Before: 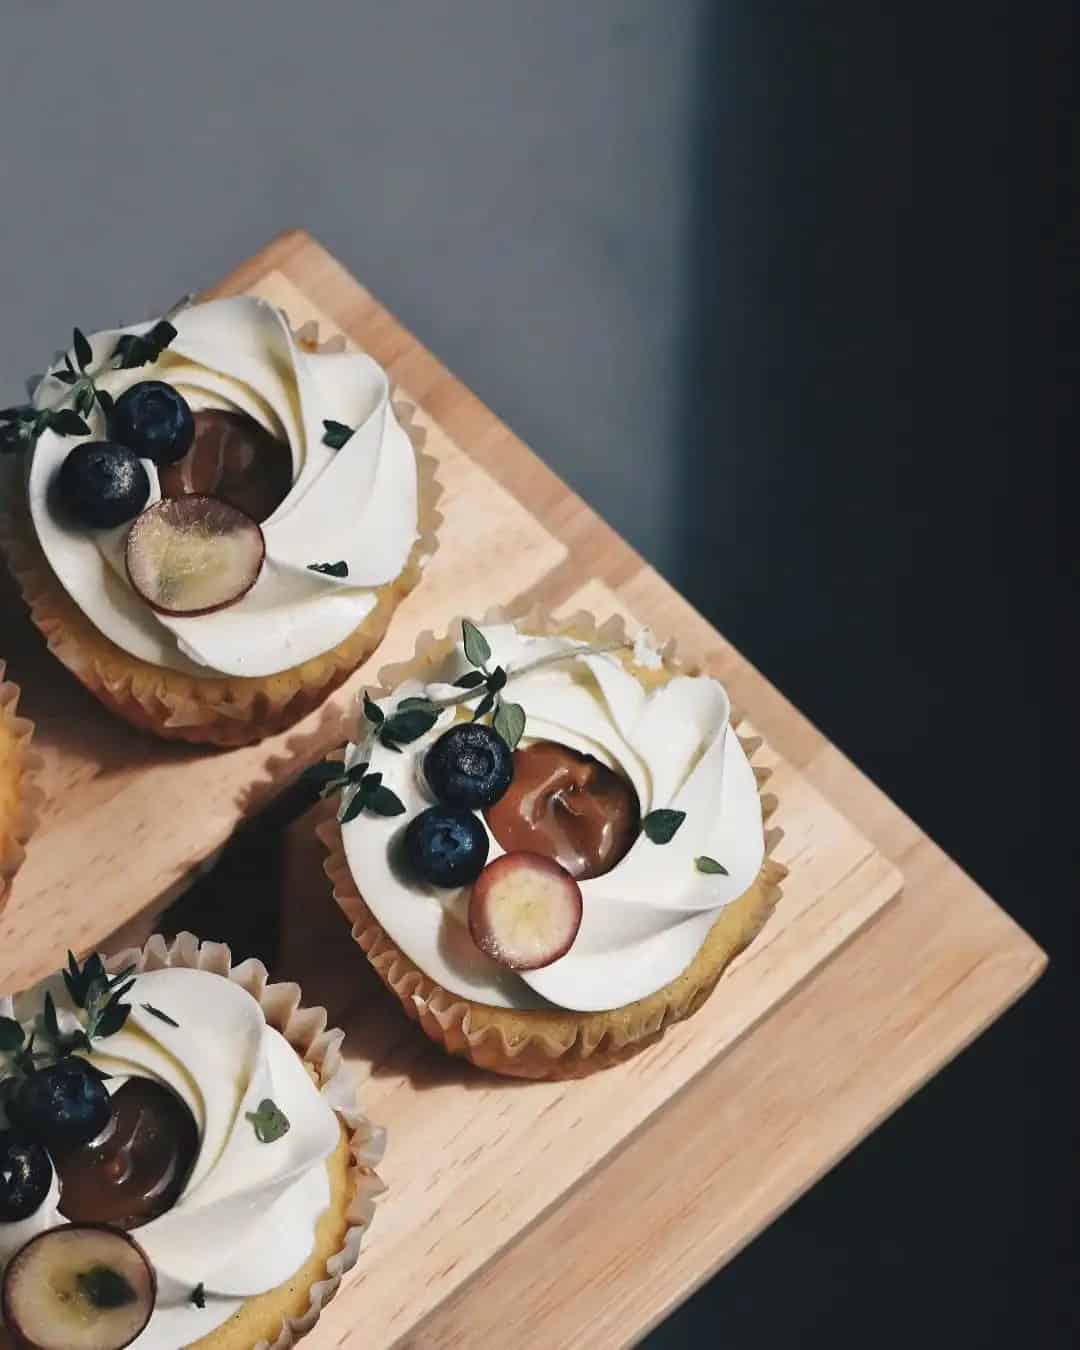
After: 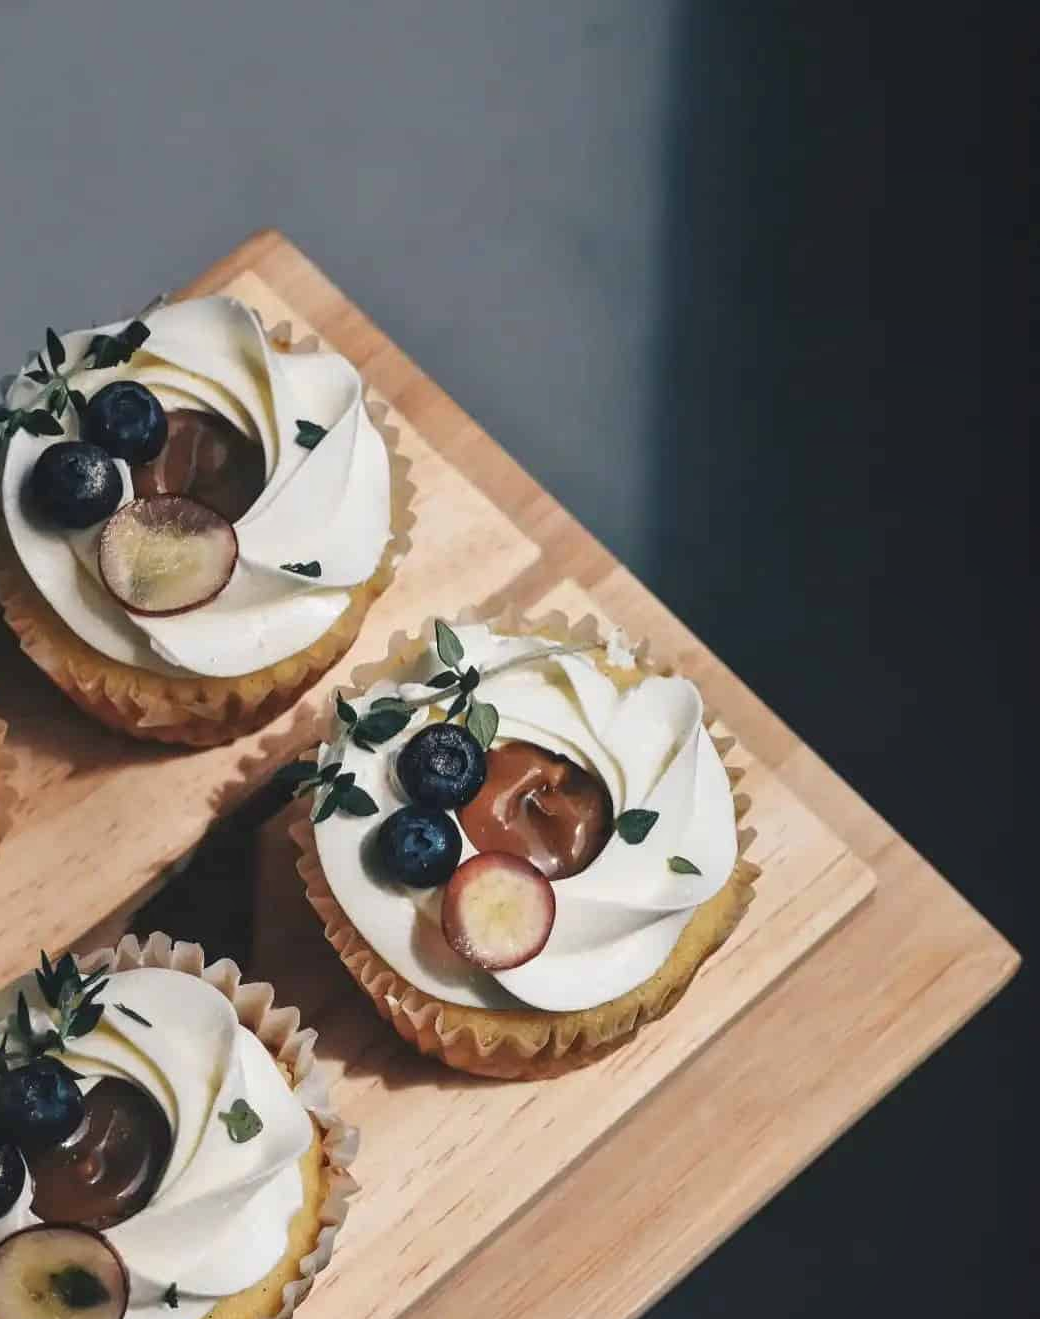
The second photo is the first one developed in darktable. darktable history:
local contrast: detail 110%
exposure: exposure 0.127 EV, compensate highlight preservation false
crop and rotate: left 2.536%, right 1.107%, bottom 2.246%
